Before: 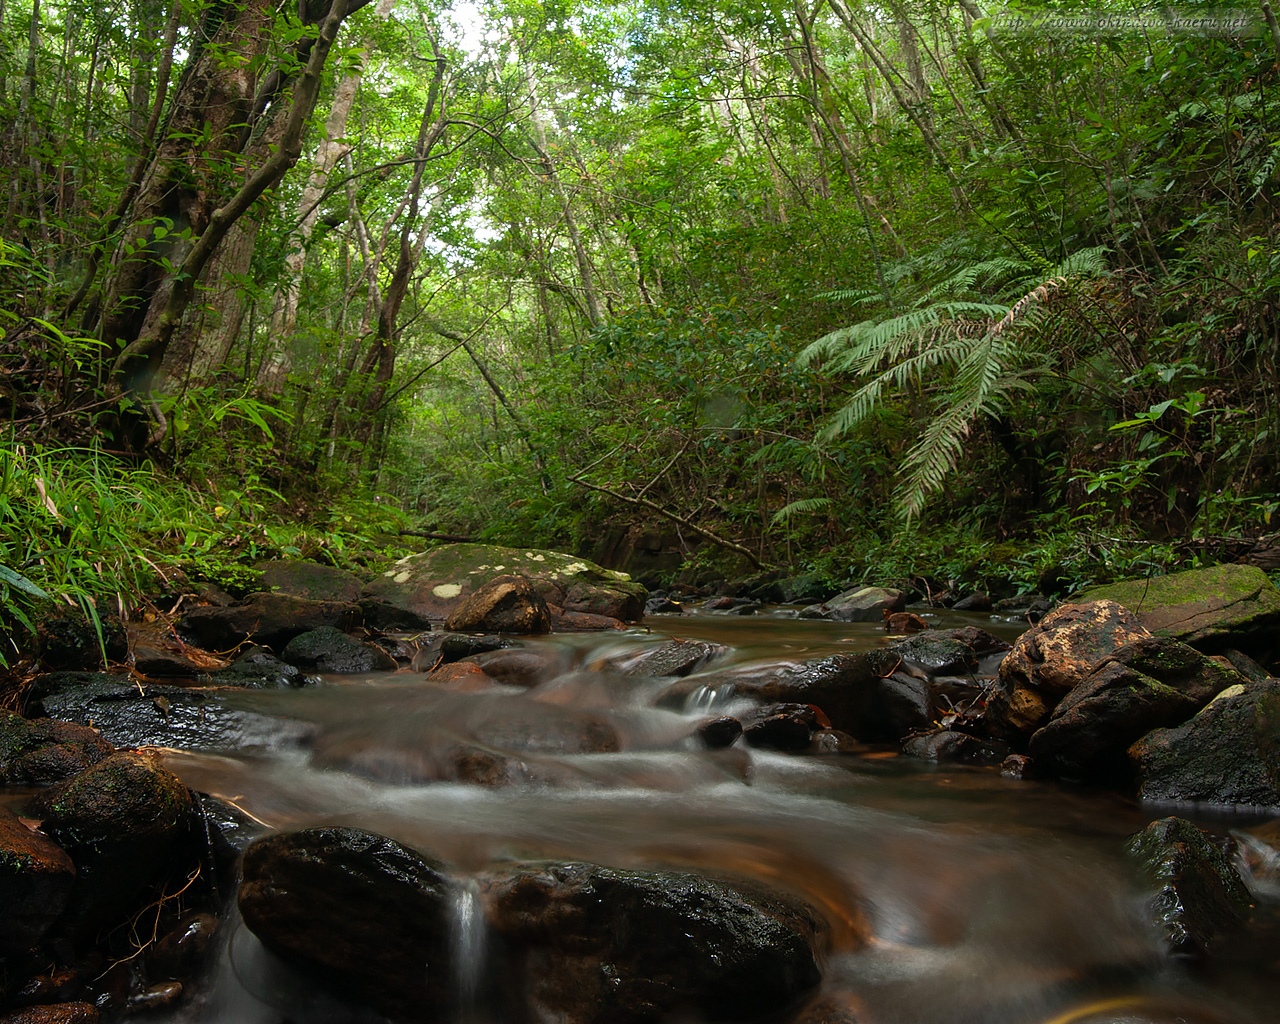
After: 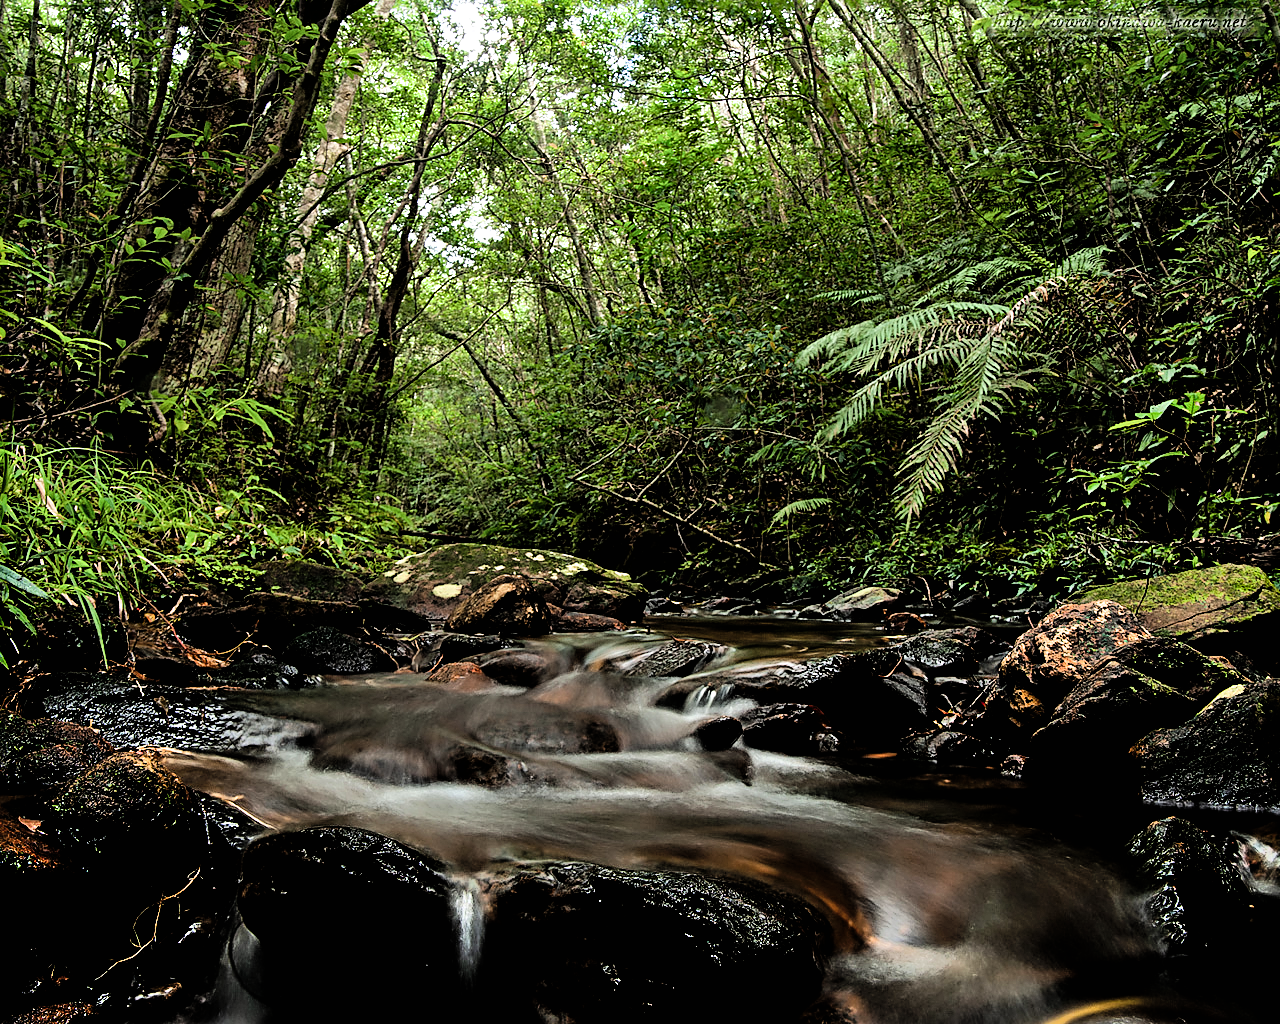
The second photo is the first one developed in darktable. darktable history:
sharpen: radius 3.119
contrast equalizer: octaves 7, y [[0.515 ×6], [0.507 ×6], [0.425 ×6], [0 ×6], [0 ×6]]
filmic rgb: black relative exposure -3.64 EV, white relative exposure 2.44 EV, hardness 3.29
shadows and highlights: white point adjustment 0.05, highlights color adjustment 55.9%, soften with gaussian
